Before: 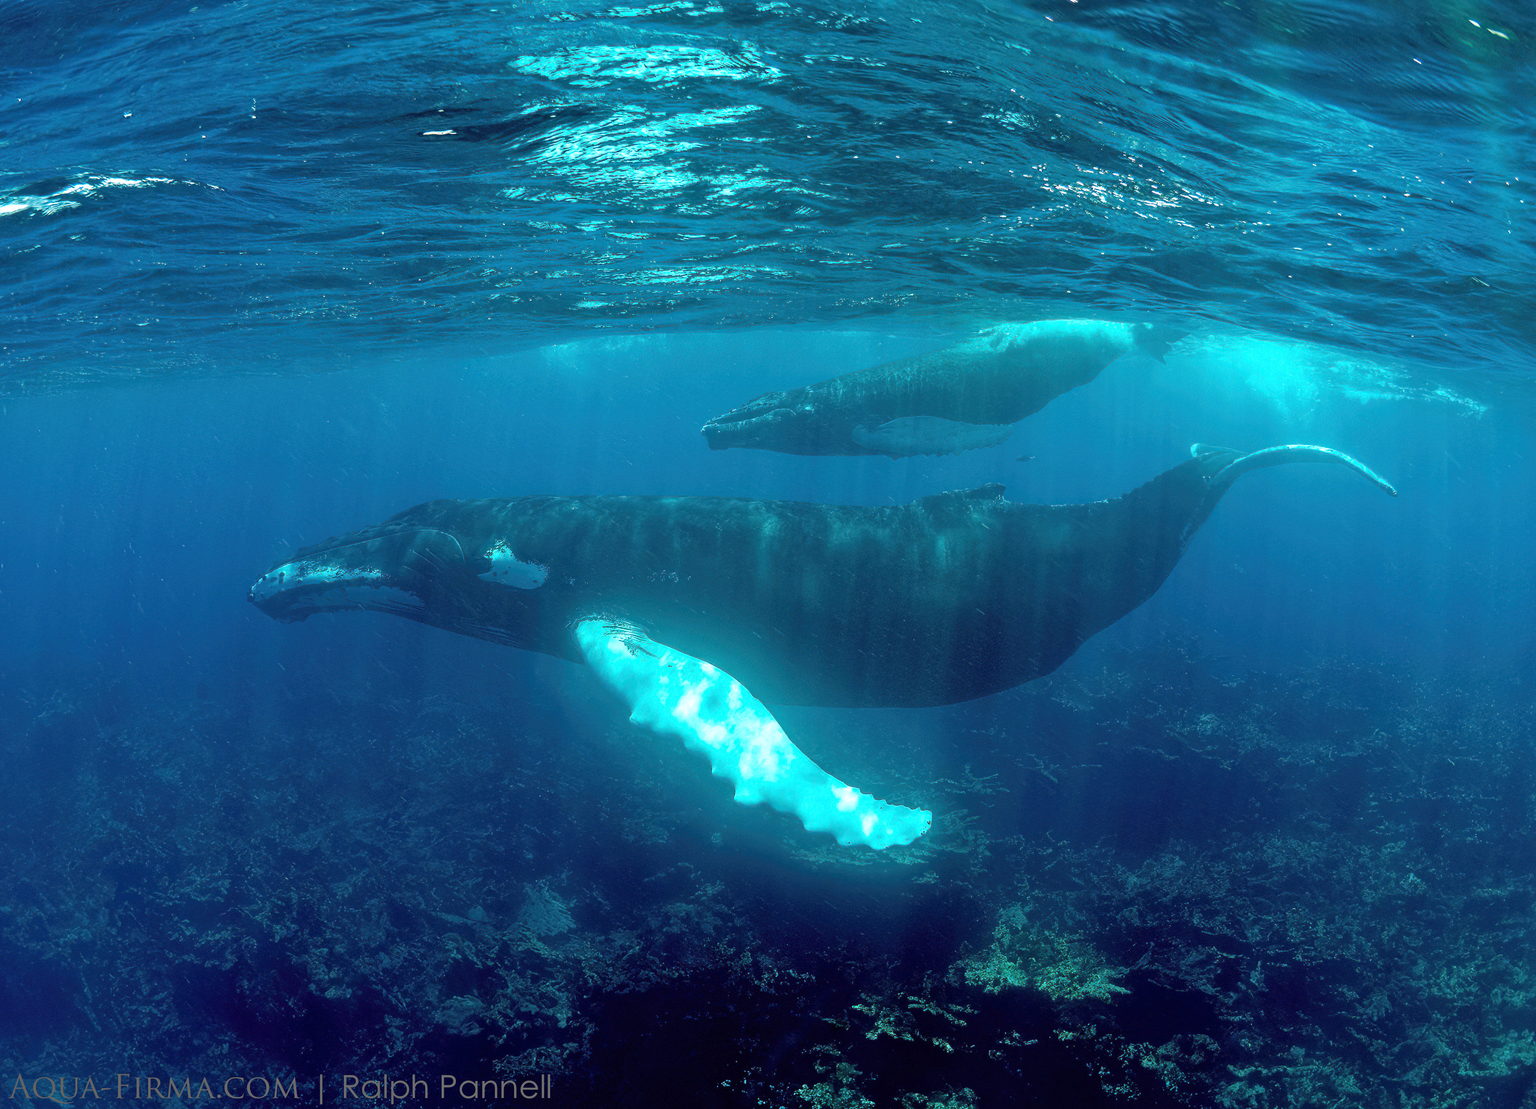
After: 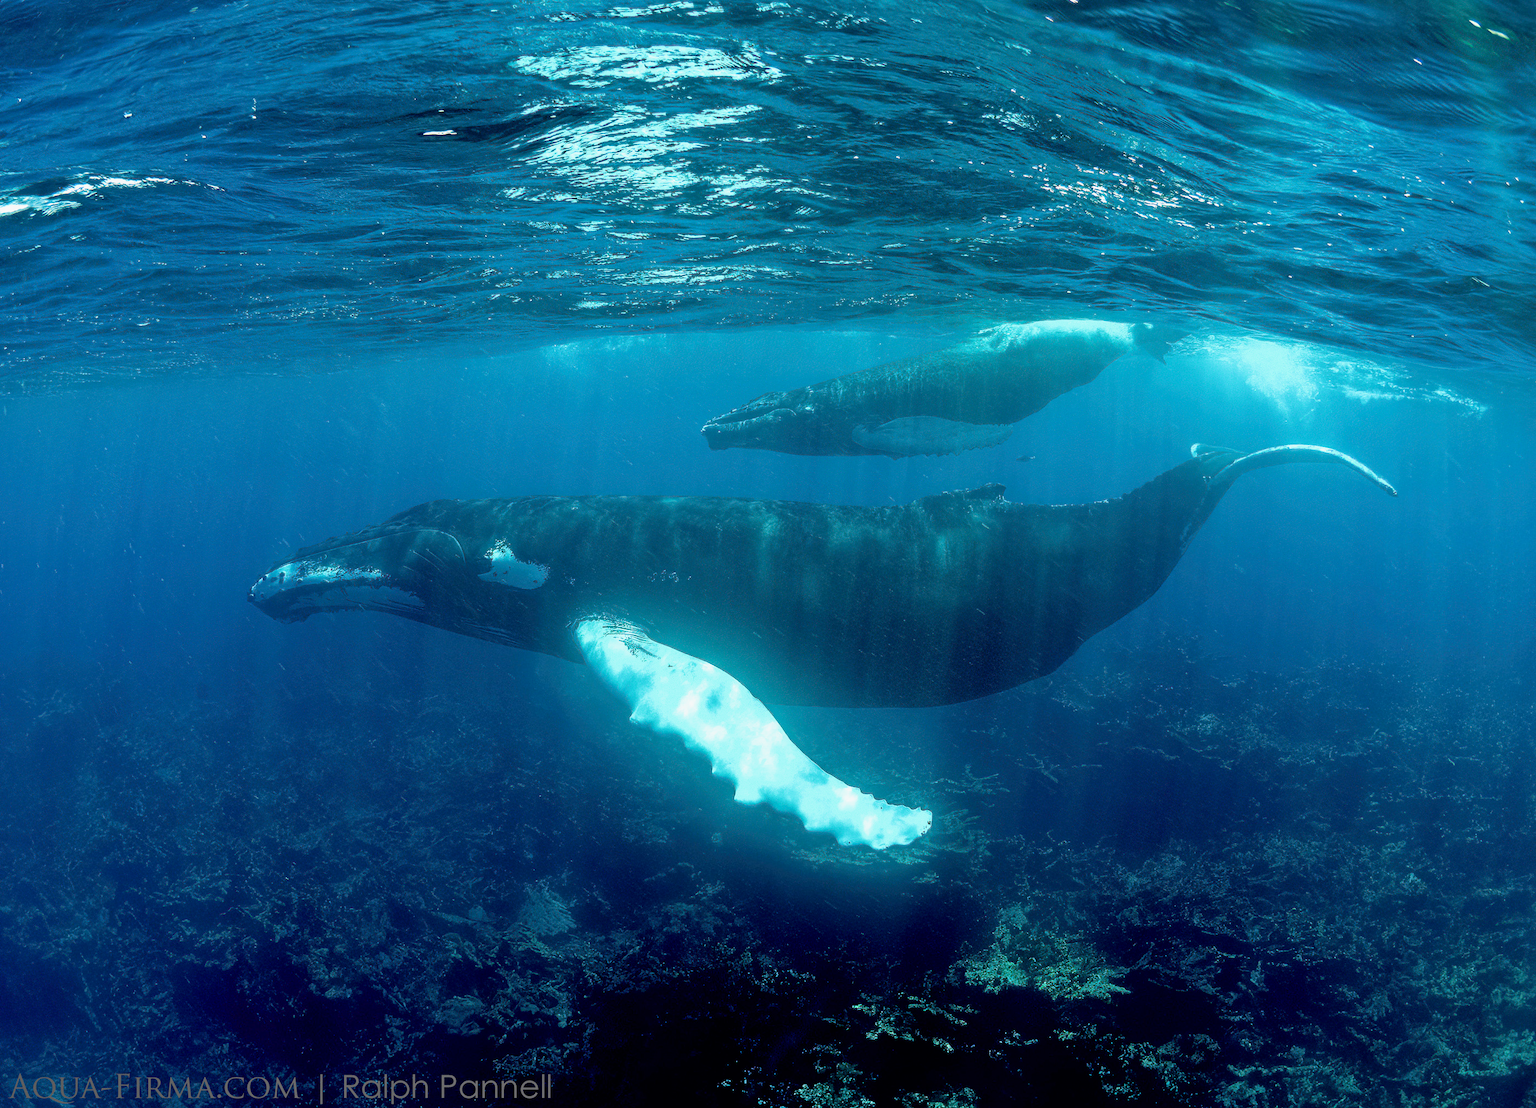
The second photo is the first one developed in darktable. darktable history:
exposure: black level correction 0.005, exposure 0.014 EV, compensate highlight preservation false
filmic rgb: black relative exposure -12.8 EV, white relative exposure 2.8 EV, threshold 3 EV, target black luminance 0%, hardness 8.54, latitude 70.41%, contrast 1.133, shadows ↔ highlights balance -0.395%, color science v4 (2020), enable highlight reconstruction true
